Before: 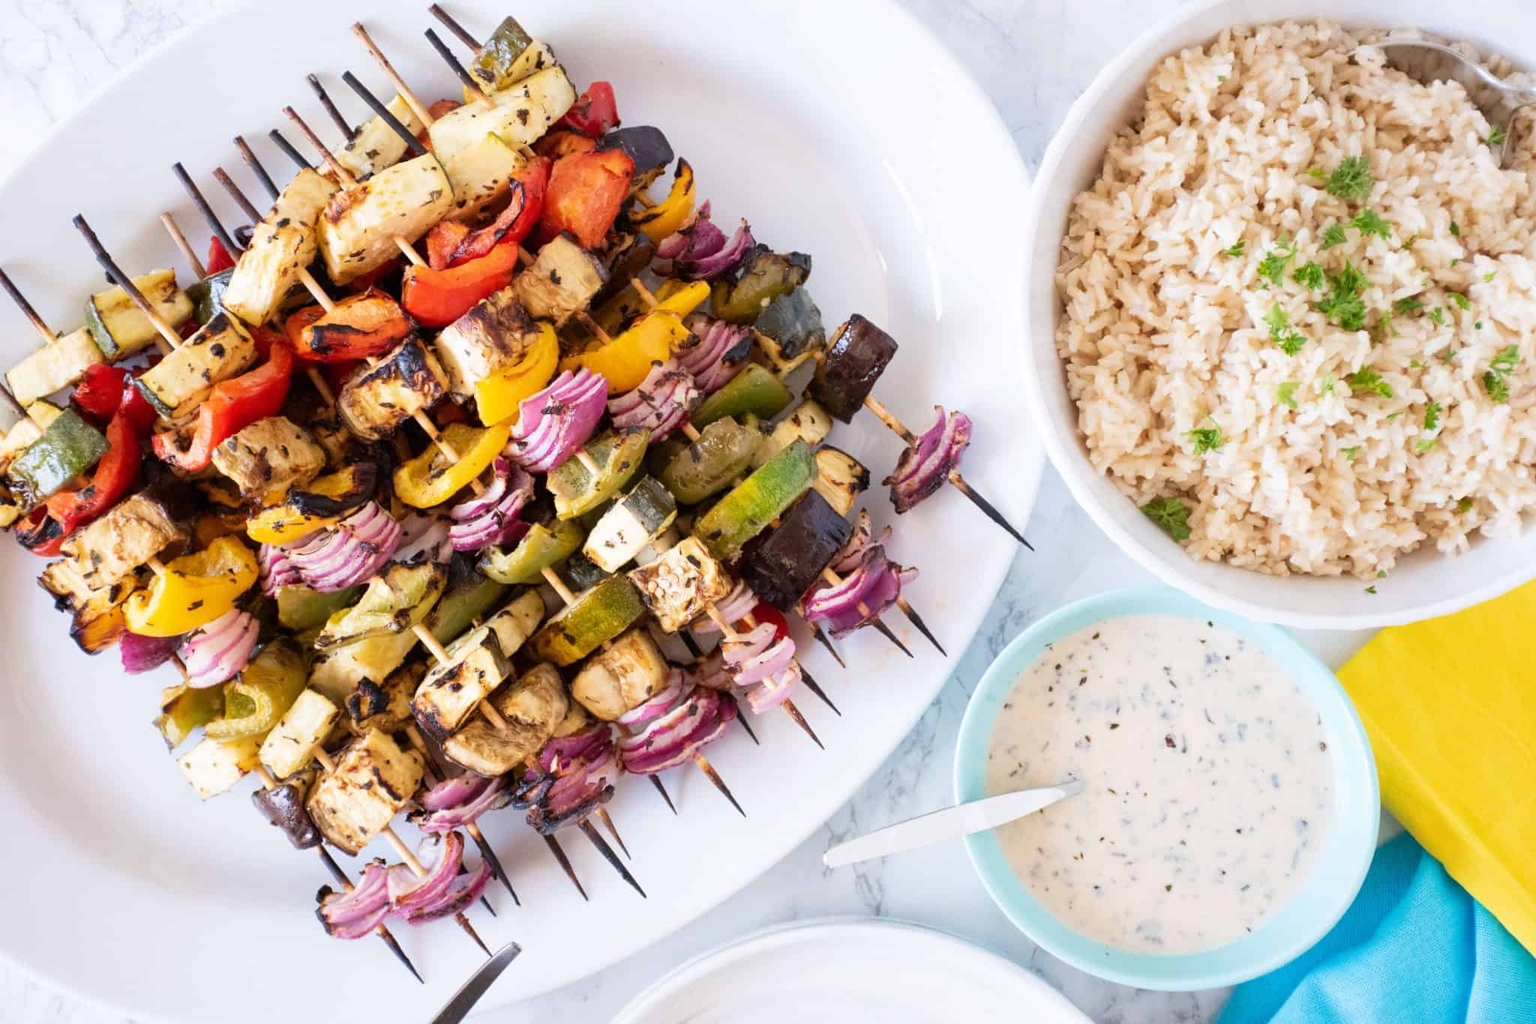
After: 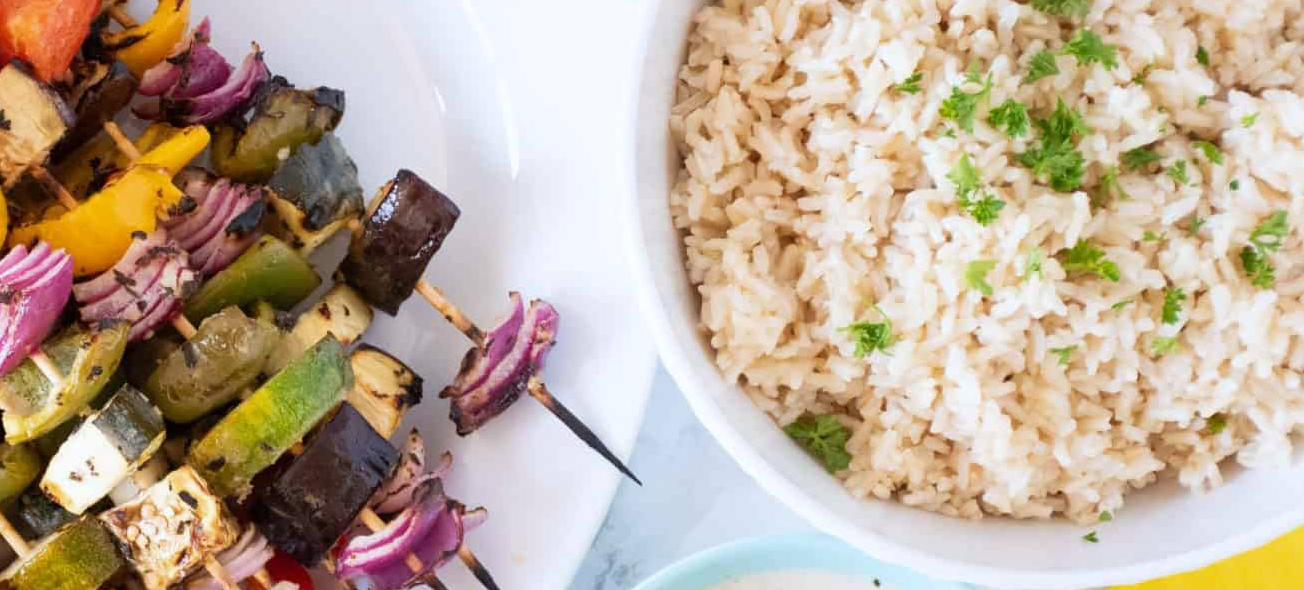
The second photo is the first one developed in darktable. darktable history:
crop: left 36.005%, top 18.293%, right 0.31%, bottom 38.444%
white balance: red 0.982, blue 1.018
